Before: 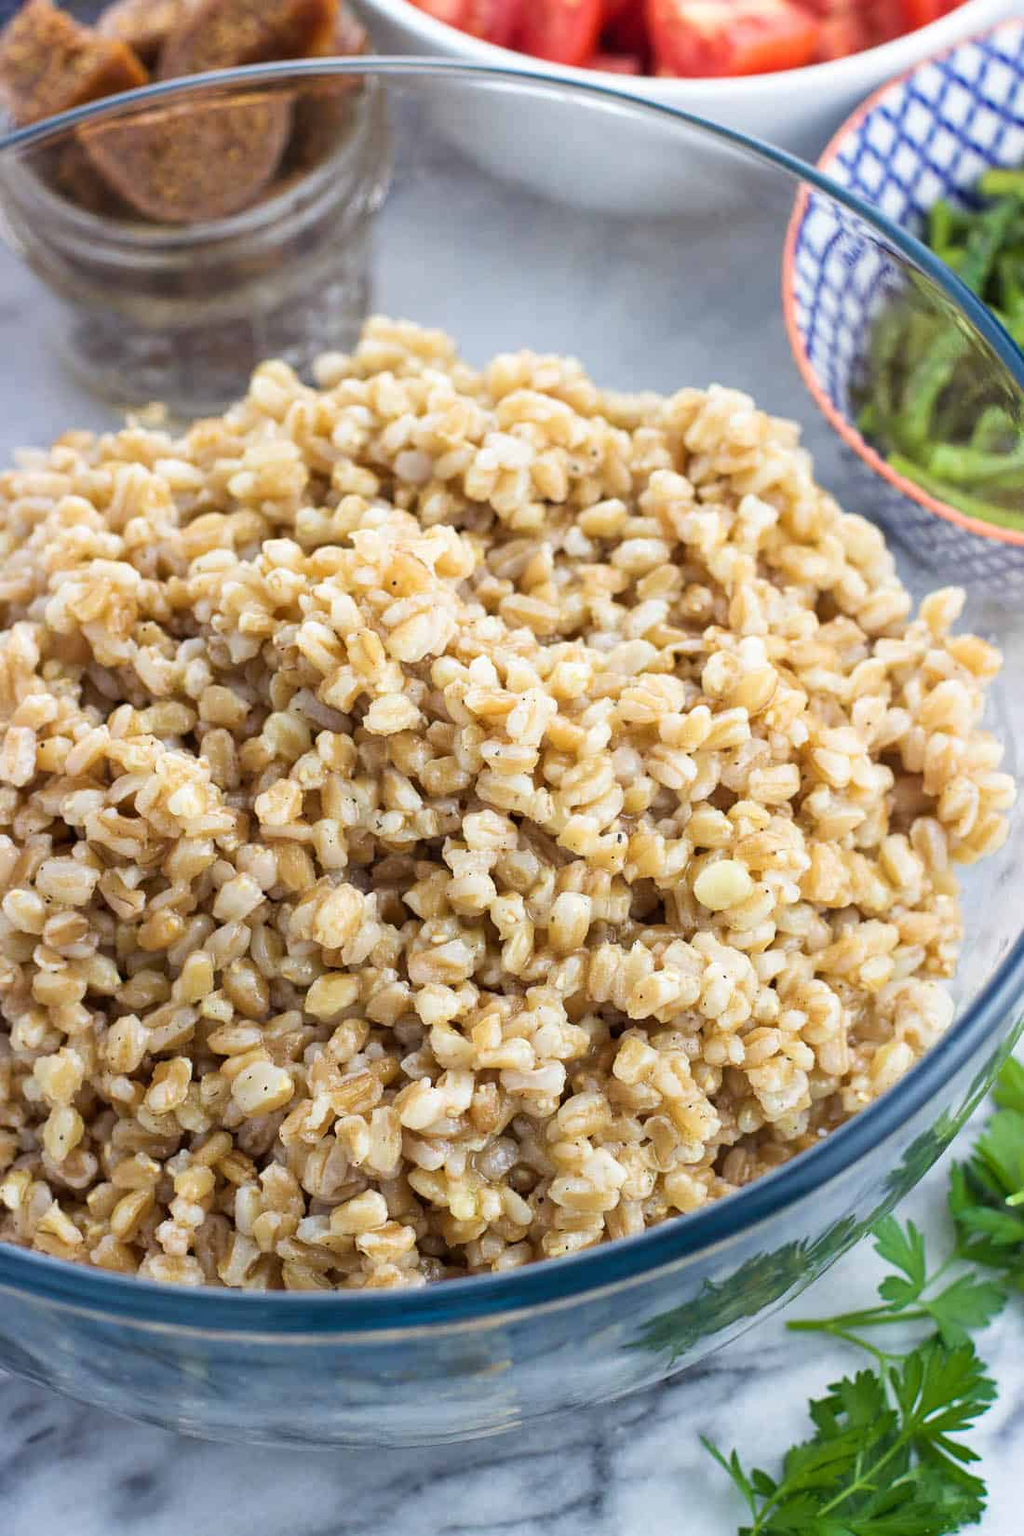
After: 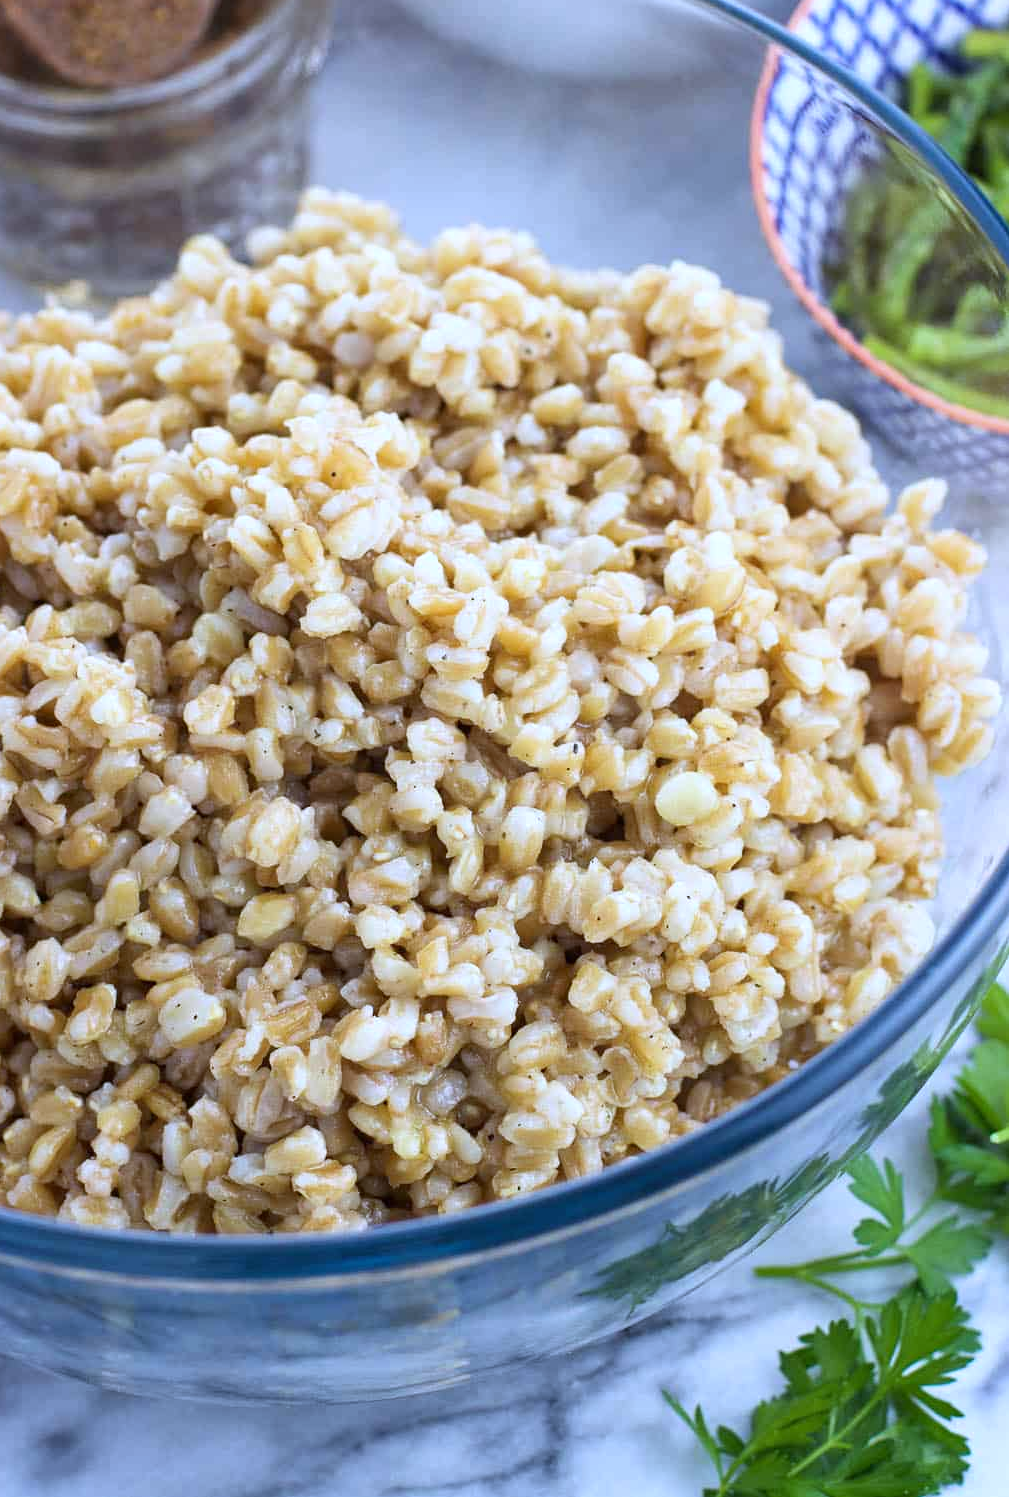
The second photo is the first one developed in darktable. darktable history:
crop and rotate: left 8.262%, top 9.226%
white balance: red 0.948, green 1.02, blue 1.176
